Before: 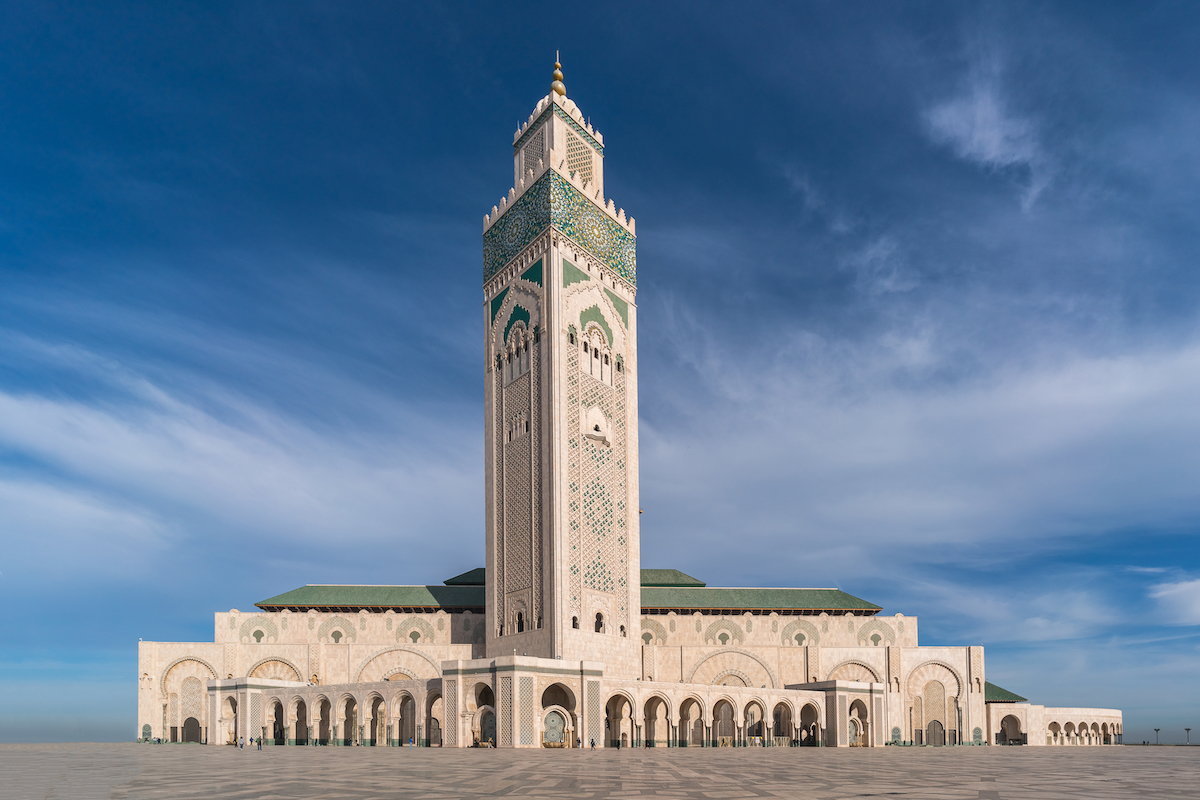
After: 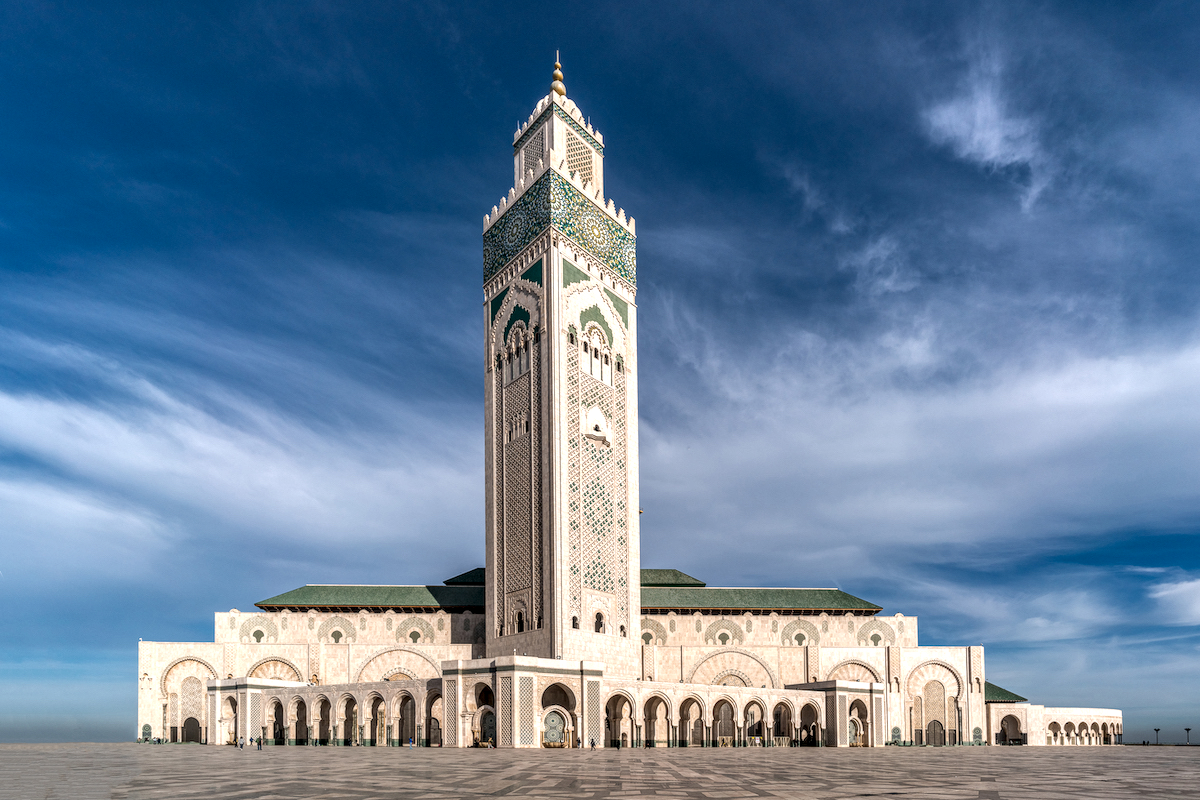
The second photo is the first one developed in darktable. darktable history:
local contrast: highlights 19%, detail 186%
color zones: mix -62.47%
